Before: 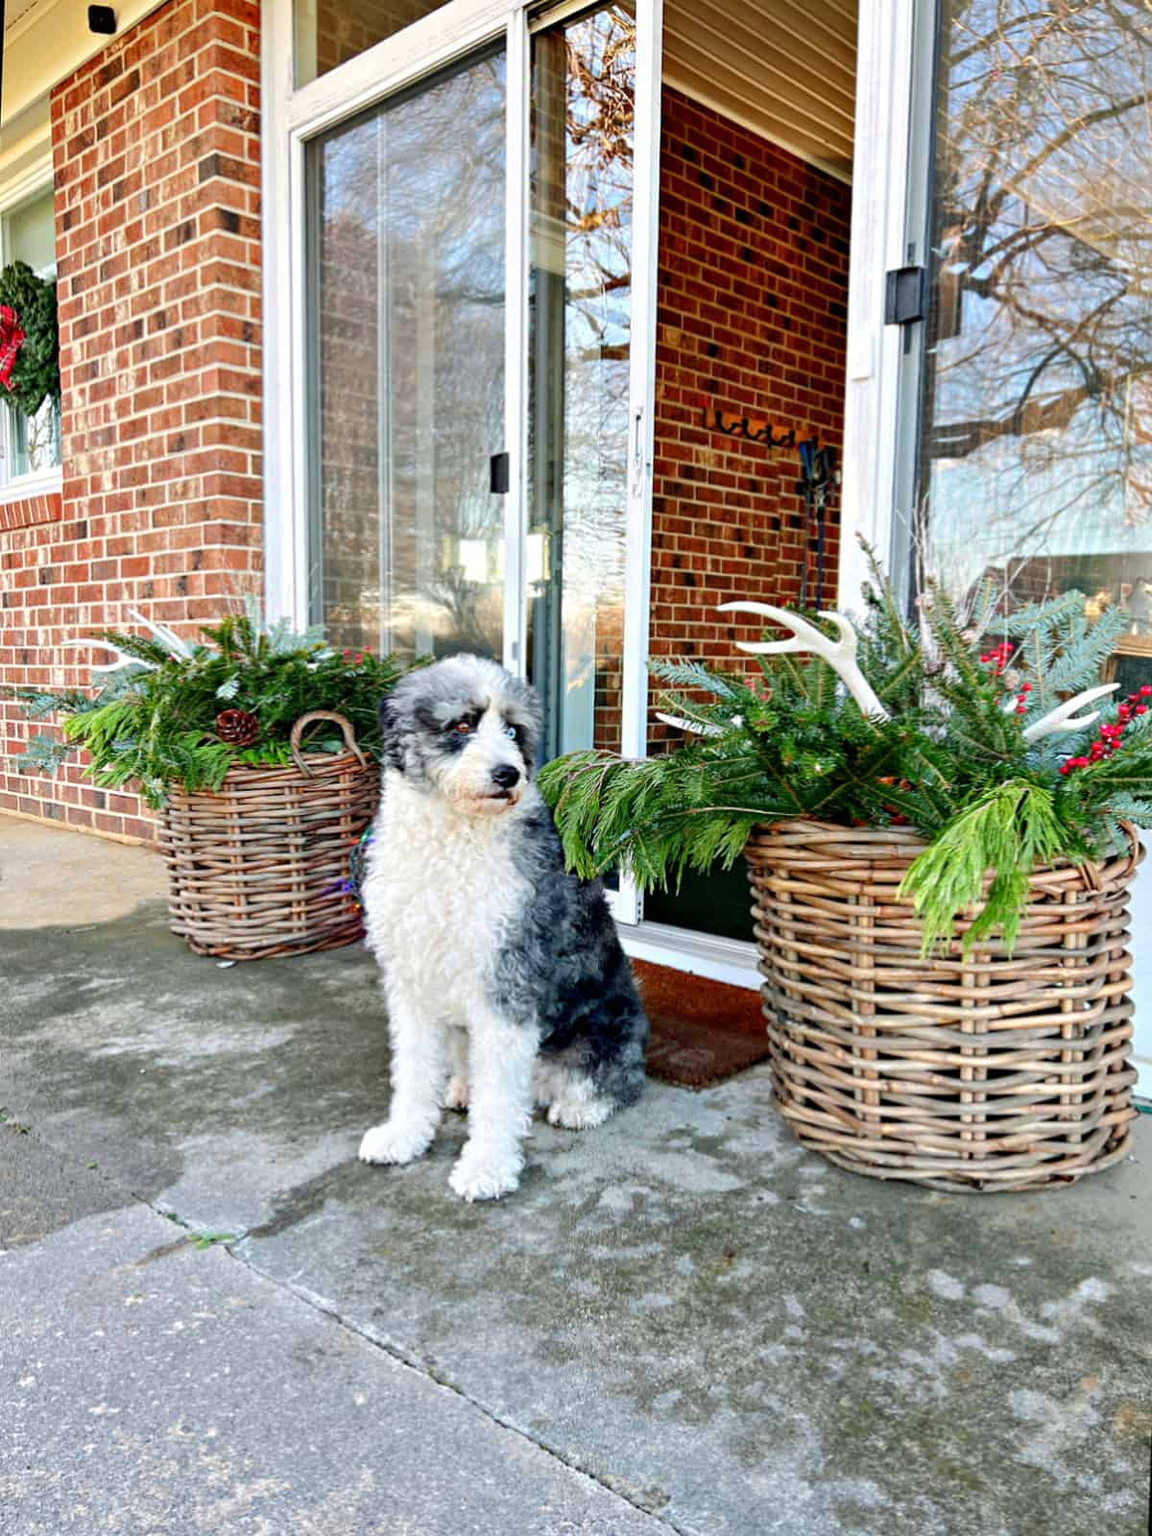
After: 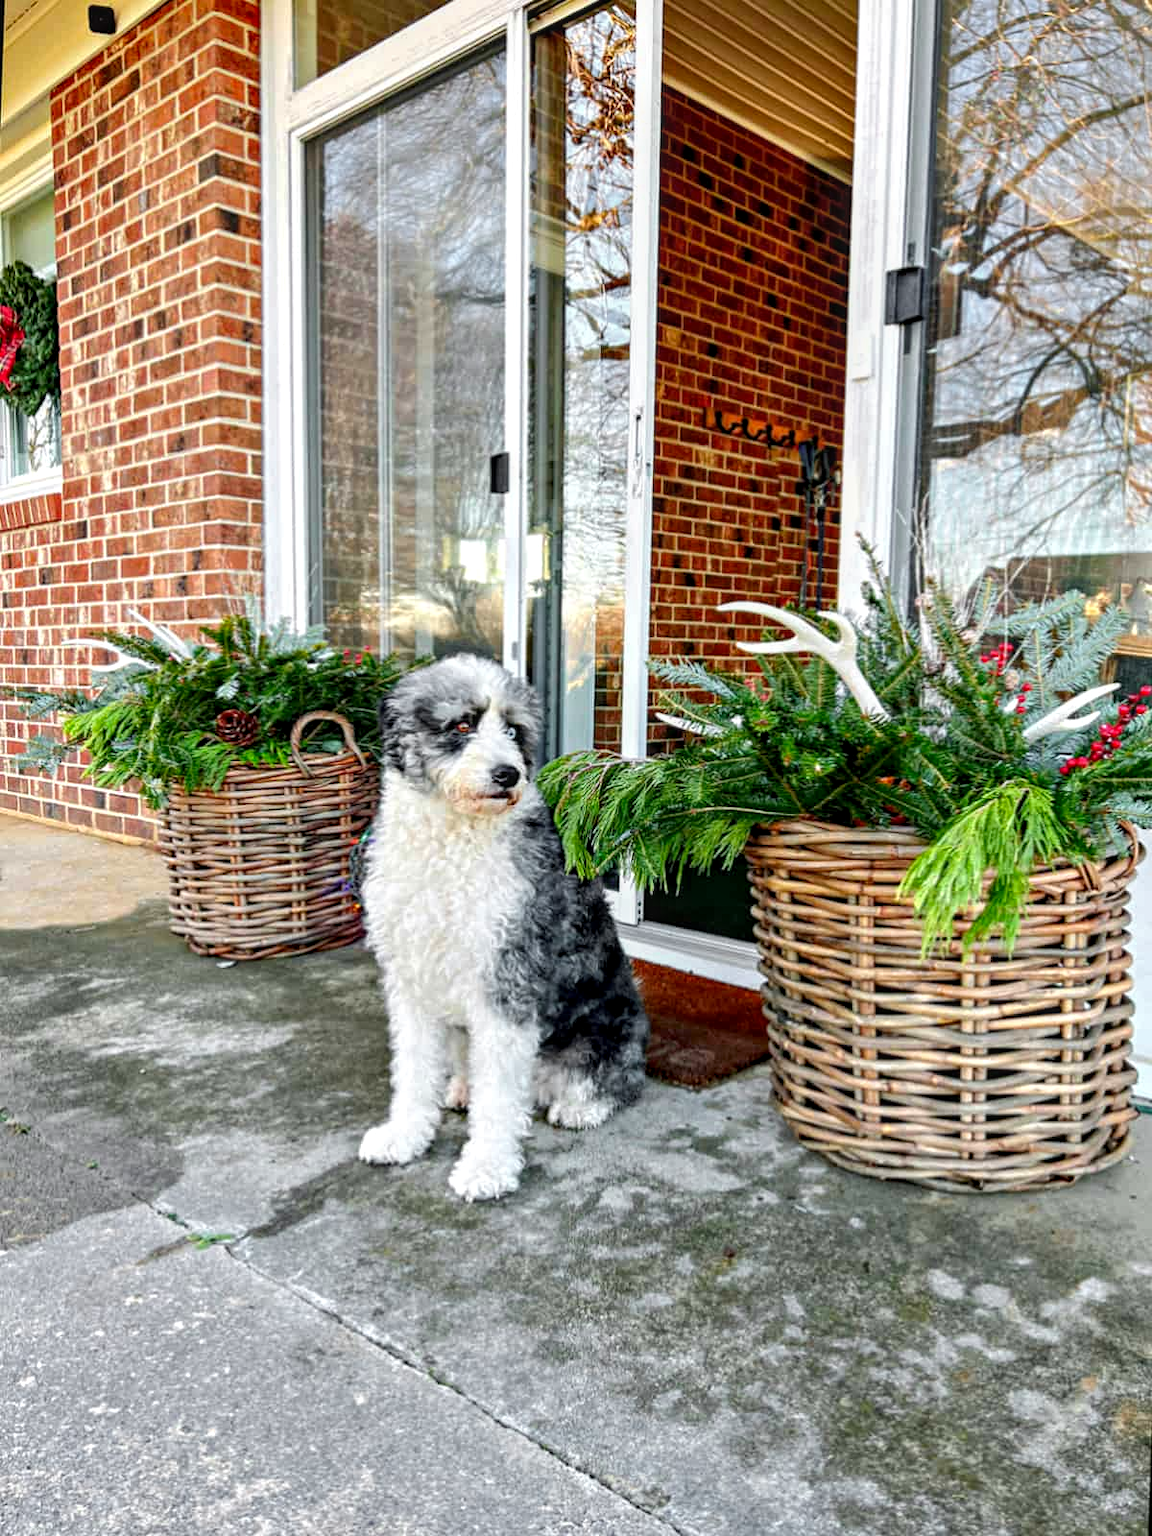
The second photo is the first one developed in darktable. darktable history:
local contrast: detail 130%
color zones: curves: ch1 [(0.25, 0.61) (0.75, 0.248)]
